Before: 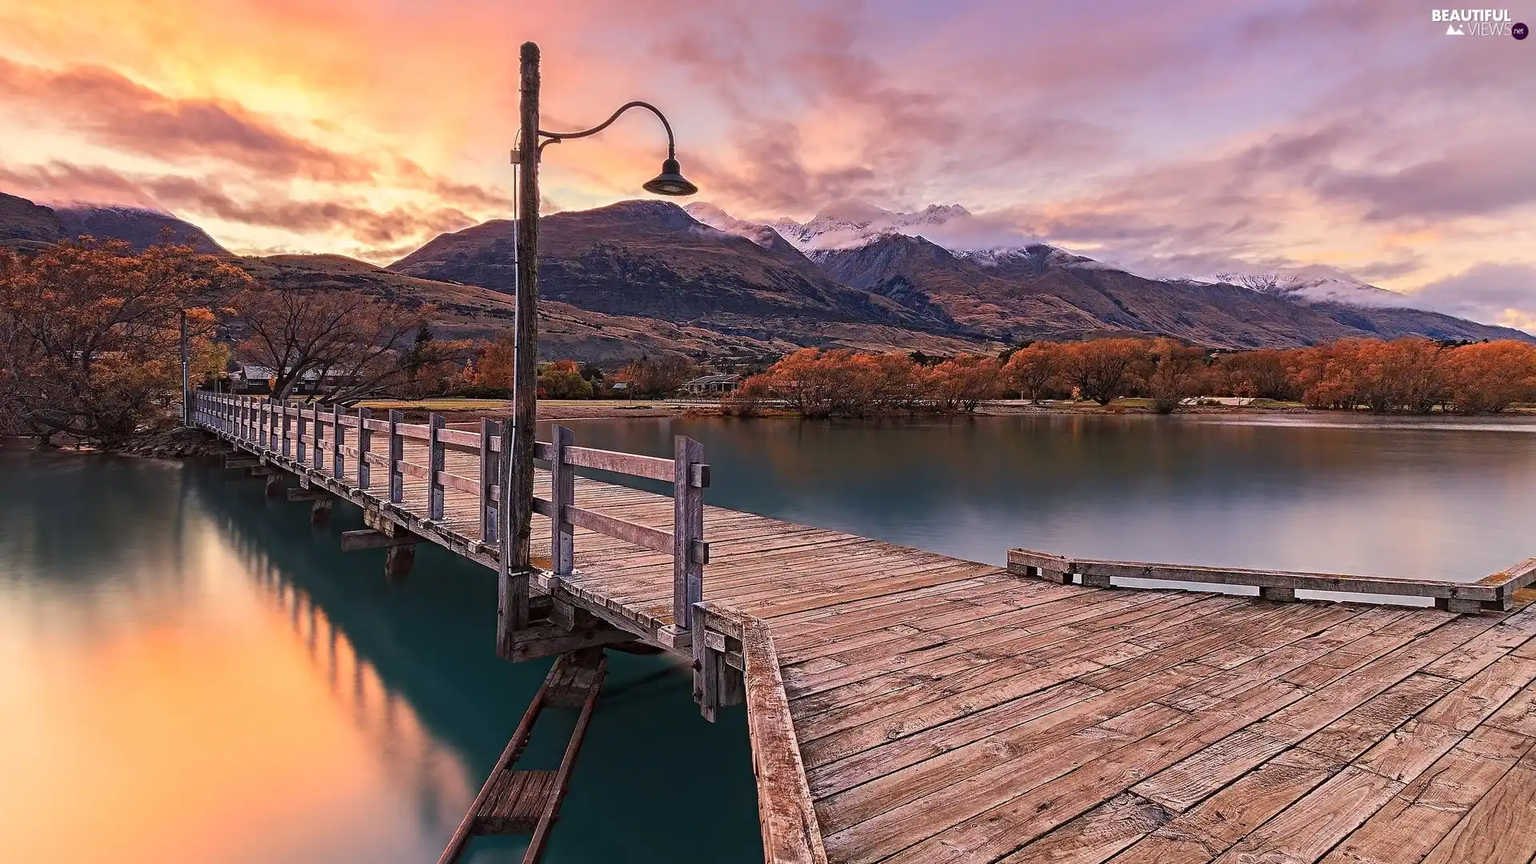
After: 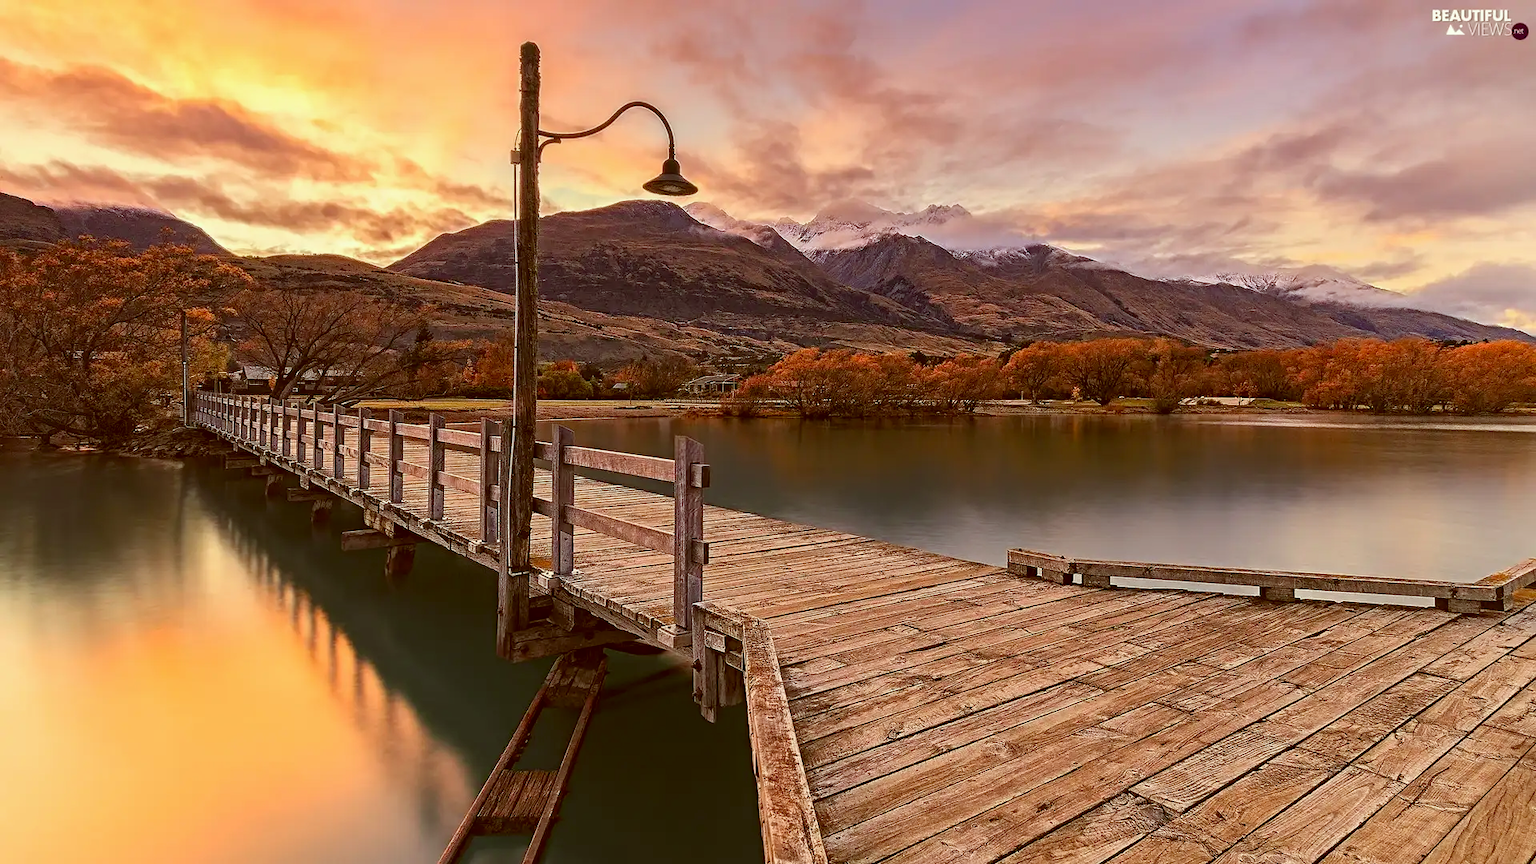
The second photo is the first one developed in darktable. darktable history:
color correction: highlights a* -6.2, highlights b* 9.1, shadows a* 10.68, shadows b* 23.6
